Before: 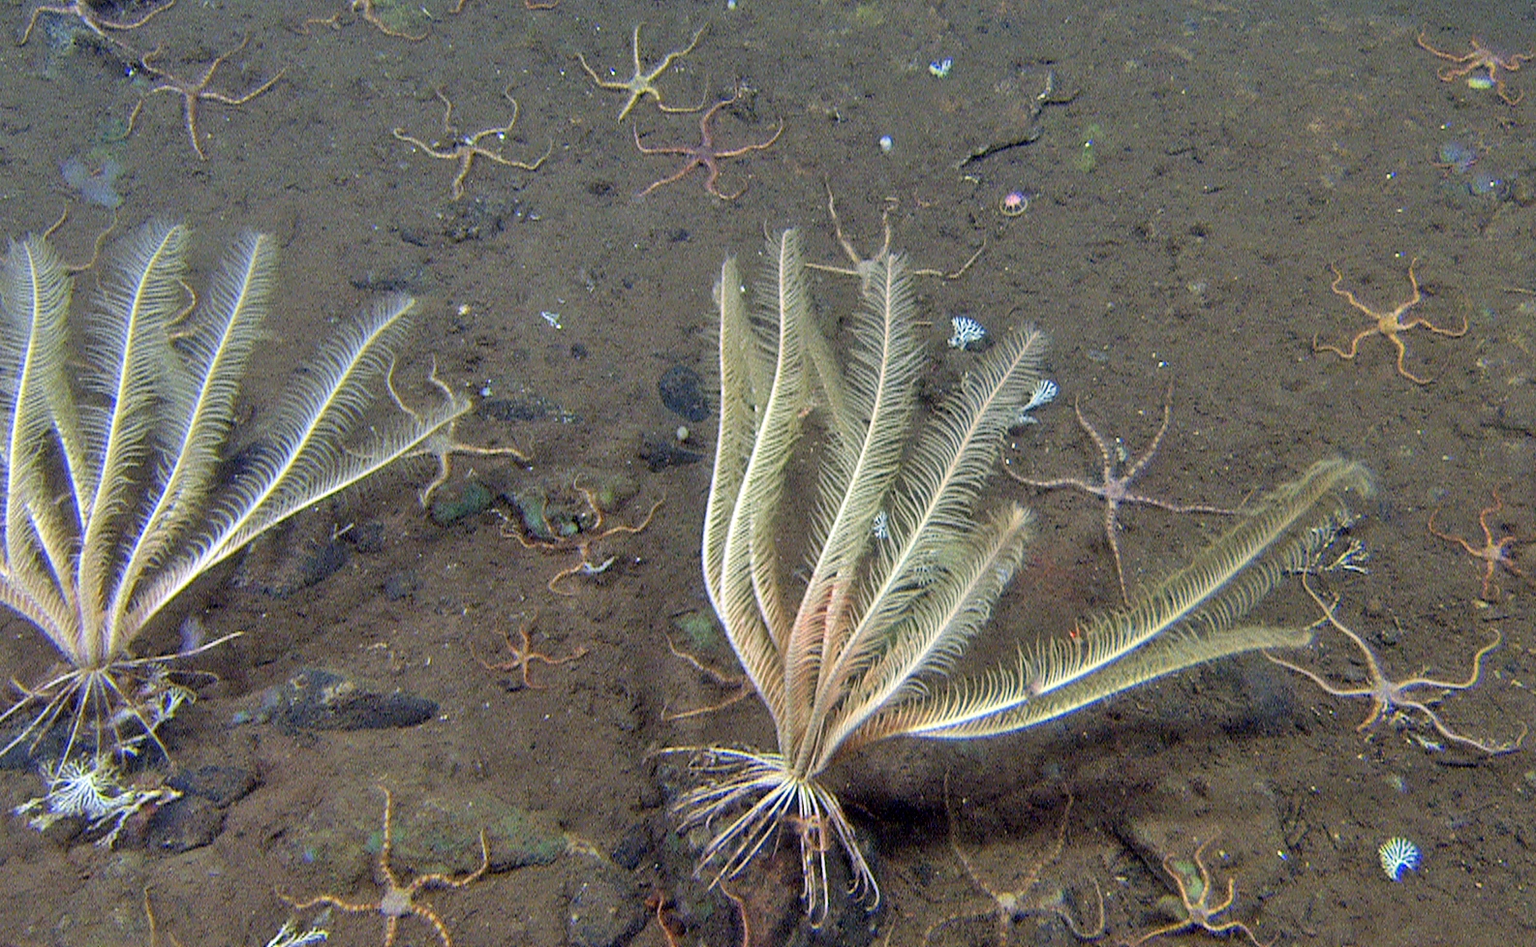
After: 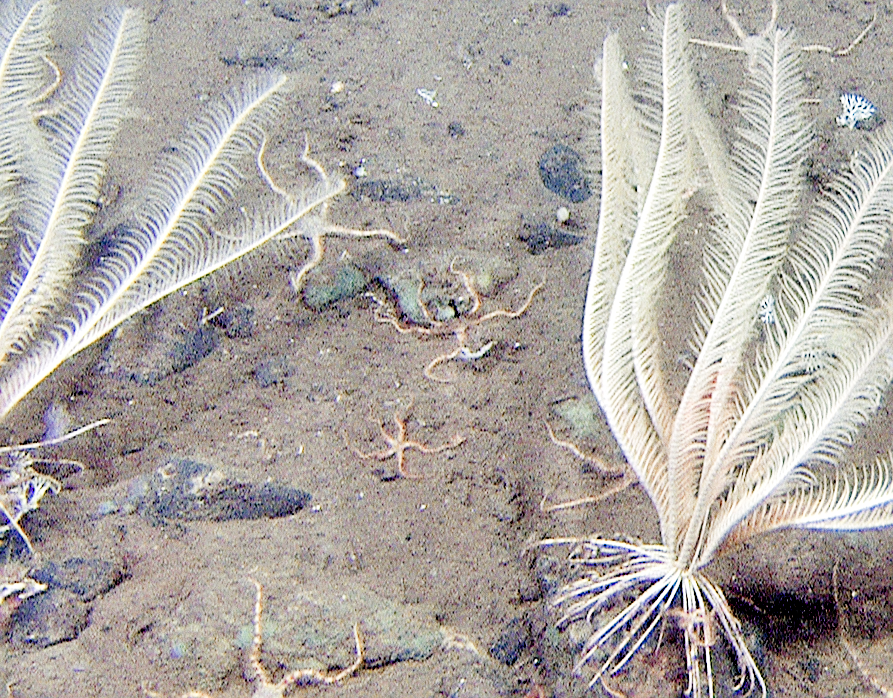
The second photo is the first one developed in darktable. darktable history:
sharpen: on, module defaults
crop: left 8.966%, top 23.852%, right 34.699%, bottom 4.703%
color zones: curves: ch0 [(0, 0.473) (0.001, 0.473) (0.226, 0.548) (0.4, 0.589) (0.525, 0.54) (0.728, 0.403) (0.999, 0.473) (1, 0.473)]; ch1 [(0, 0.619) (0.001, 0.619) (0.234, 0.388) (0.4, 0.372) (0.528, 0.422) (0.732, 0.53) (0.999, 0.619) (1, 0.619)]; ch2 [(0, 0.547) (0.001, 0.547) (0.226, 0.45) (0.4, 0.525) (0.525, 0.585) (0.8, 0.511) (0.999, 0.547) (1, 0.547)]
filmic rgb: middle gray luminance 30%, black relative exposure -9 EV, white relative exposure 7 EV, threshold 6 EV, target black luminance 0%, hardness 2.94, latitude 2.04%, contrast 0.963, highlights saturation mix 5%, shadows ↔ highlights balance 12.16%, add noise in highlights 0, preserve chrominance no, color science v3 (2019), use custom middle-gray values true, iterations of high-quality reconstruction 0, contrast in highlights soft, enable highlight reconstruction true
exposure: black level correction 0.001, exposure 2.607 EV, compensate exposure bias true, compensate highlight preservation false
grain: coarseness 0.09 ISO
